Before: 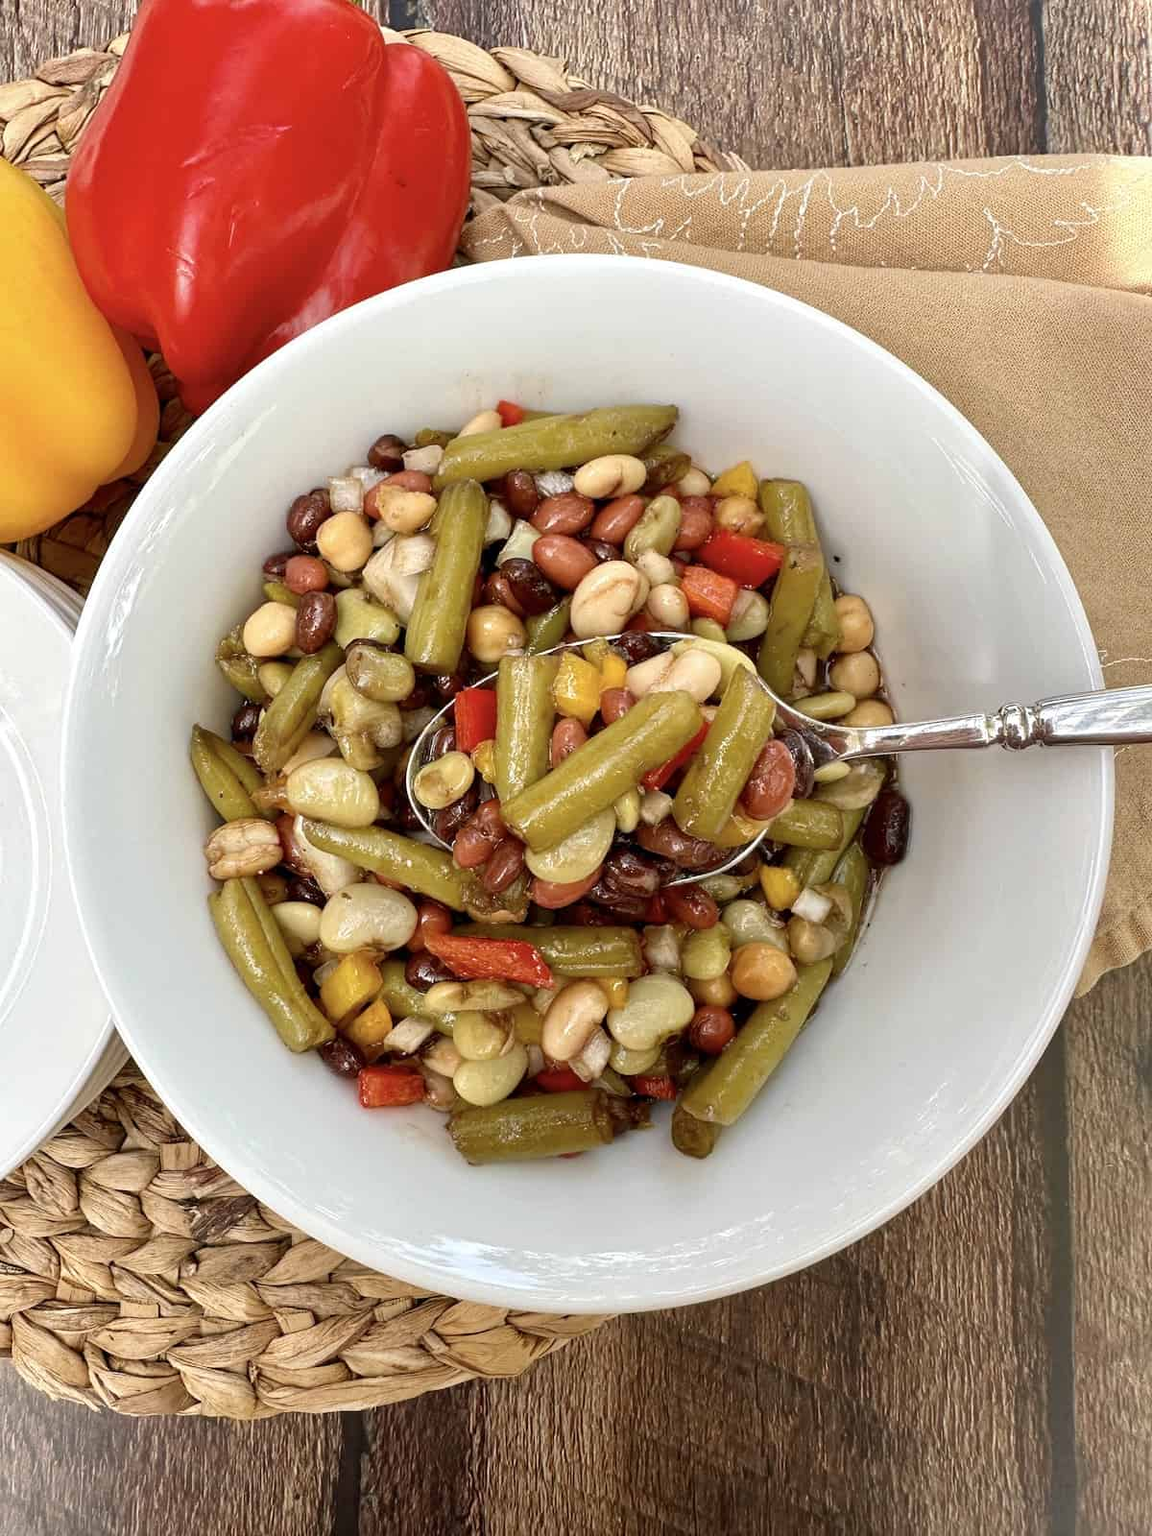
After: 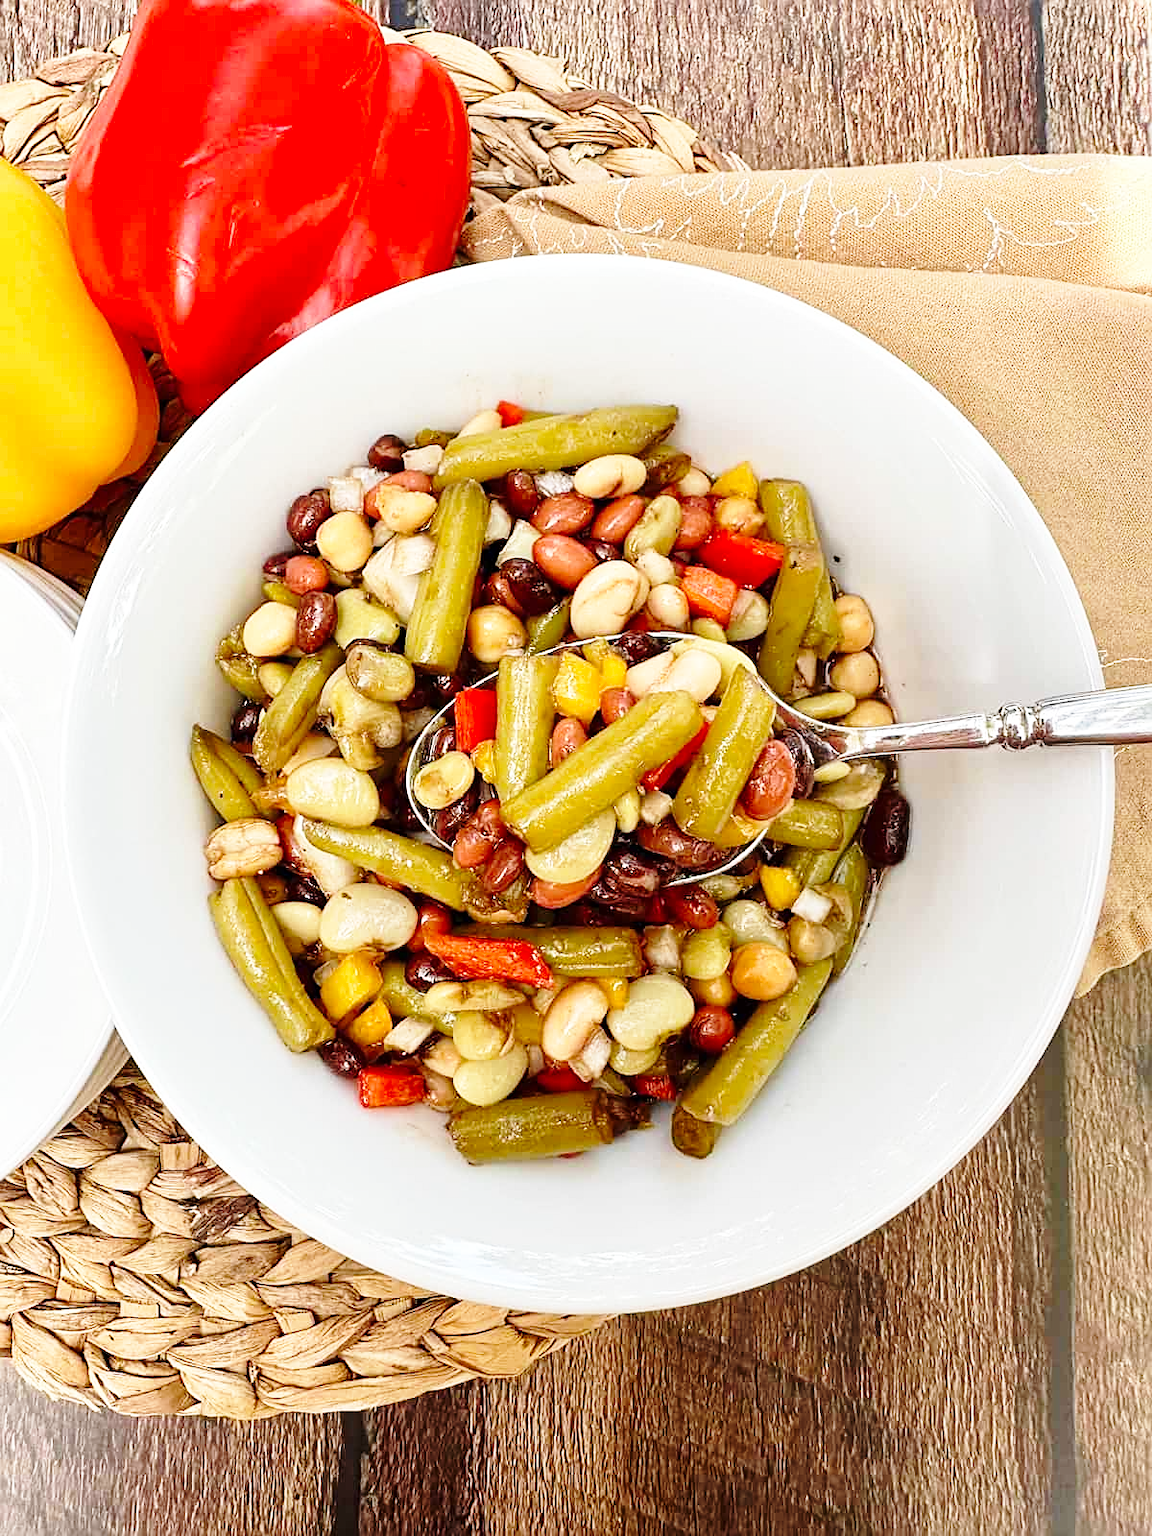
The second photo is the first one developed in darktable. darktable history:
sharpen: amount 0.491
base curve: curves: ch0 [(0, 0) (0.028, 0.03) (0.121, 0.232) (0.46, 0.748) (0.859, 0.968) (1, 1)], preserve colors none
